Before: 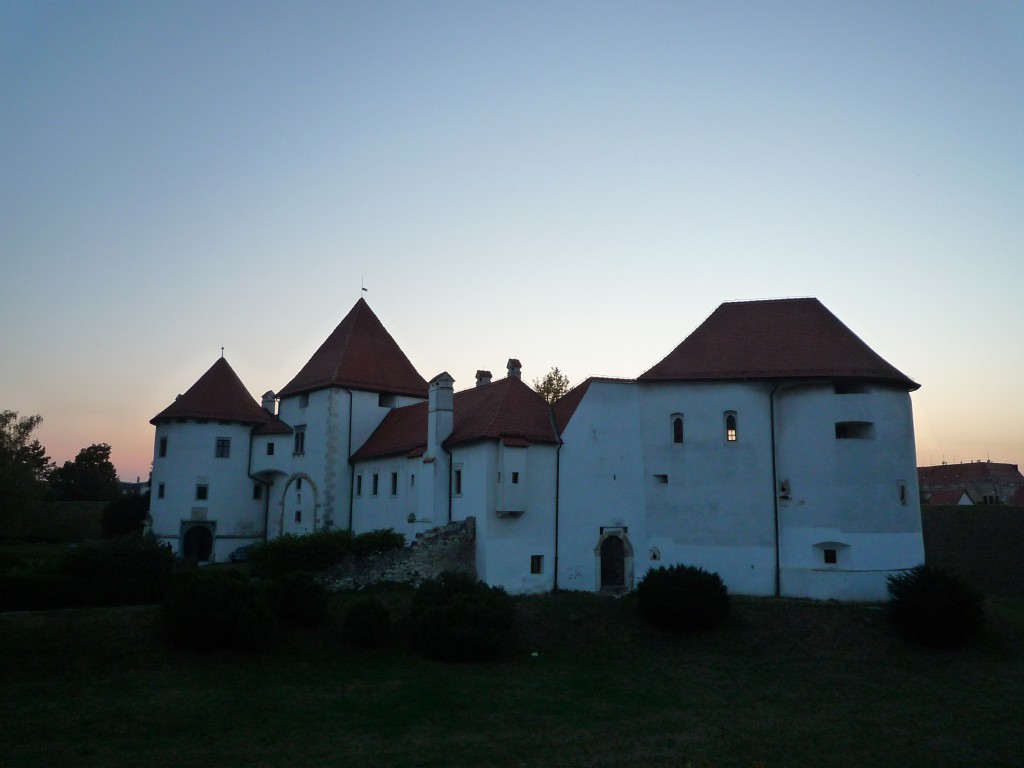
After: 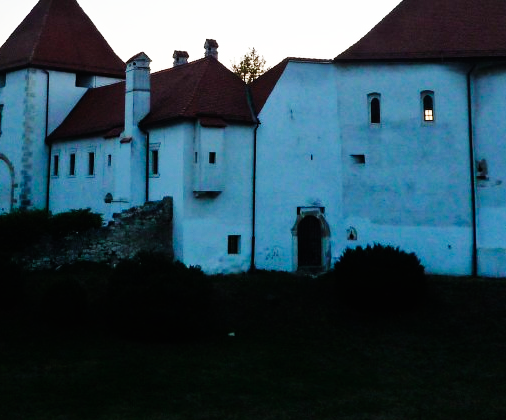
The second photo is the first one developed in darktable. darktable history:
base curve: curves: ch0 [(0, 0) (0, 0) (0.002, 0.001) (0.008, 0.003) (0.019, 0.011) (0.037, 0.037) (0.064, 0.11) (0.102, 0.232) (0.152, 0.379) (0.216, 0.524) (0.296, 0.665) (0.394, 0.789) (0.512, 0.881) (0.651, 0.945) (0.813, 0.986) (1, 1)], preserve colors none
crop: left 29.672%, top 41.786%, right 20.851%, bottom 3.487%
